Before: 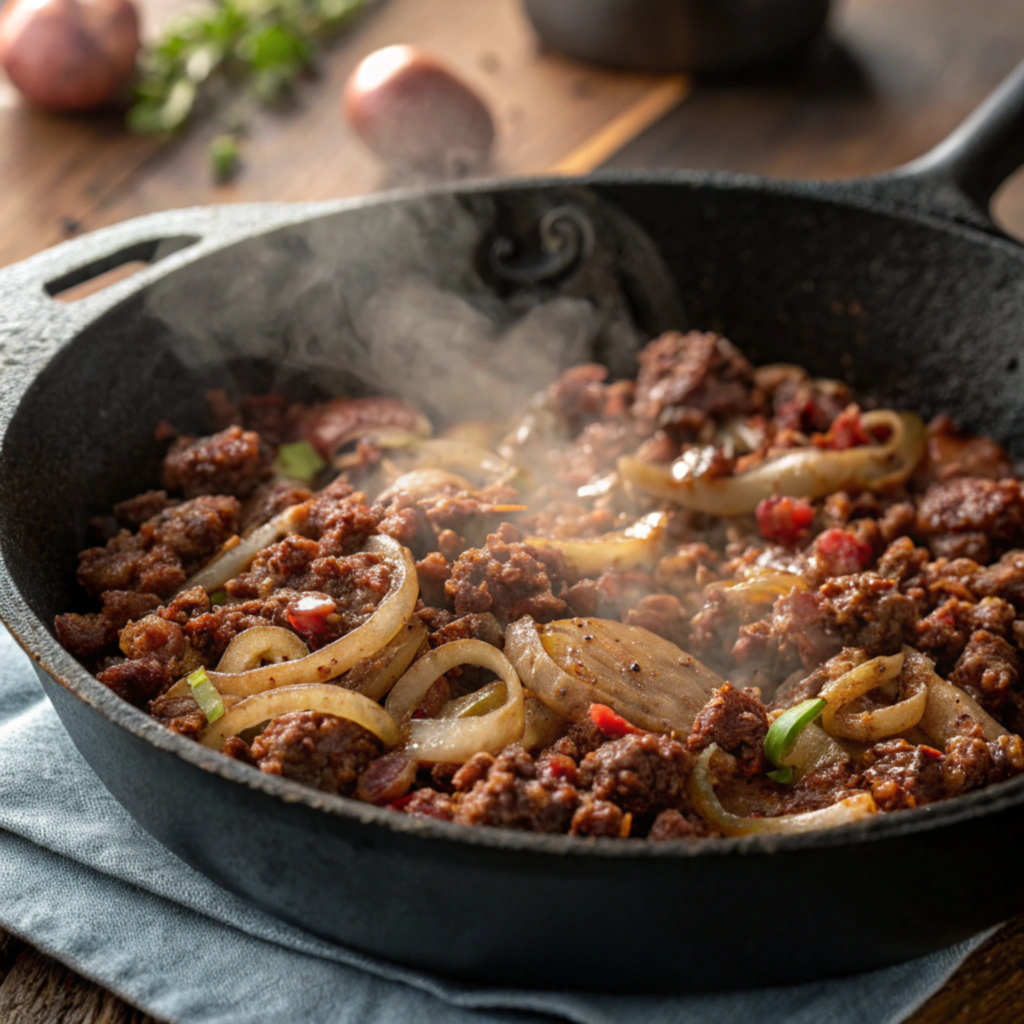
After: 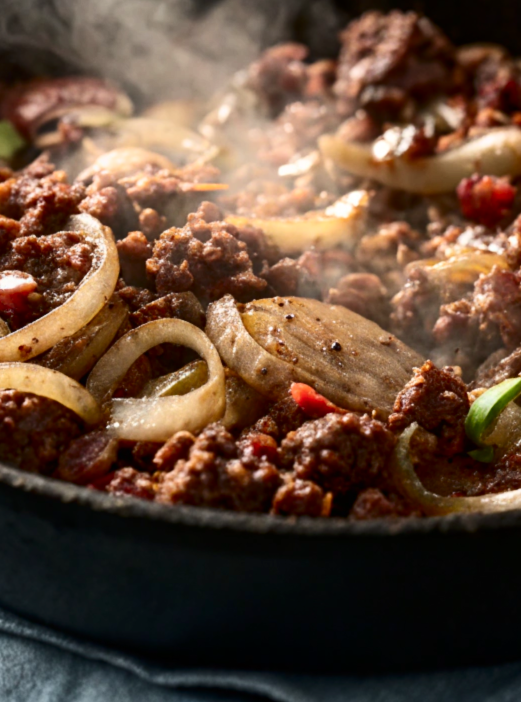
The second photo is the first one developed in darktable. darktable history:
contrast brightness saturation: contrast 0.298
crop and rotate: left 29.274%, top 31.396%, right 19.817%
